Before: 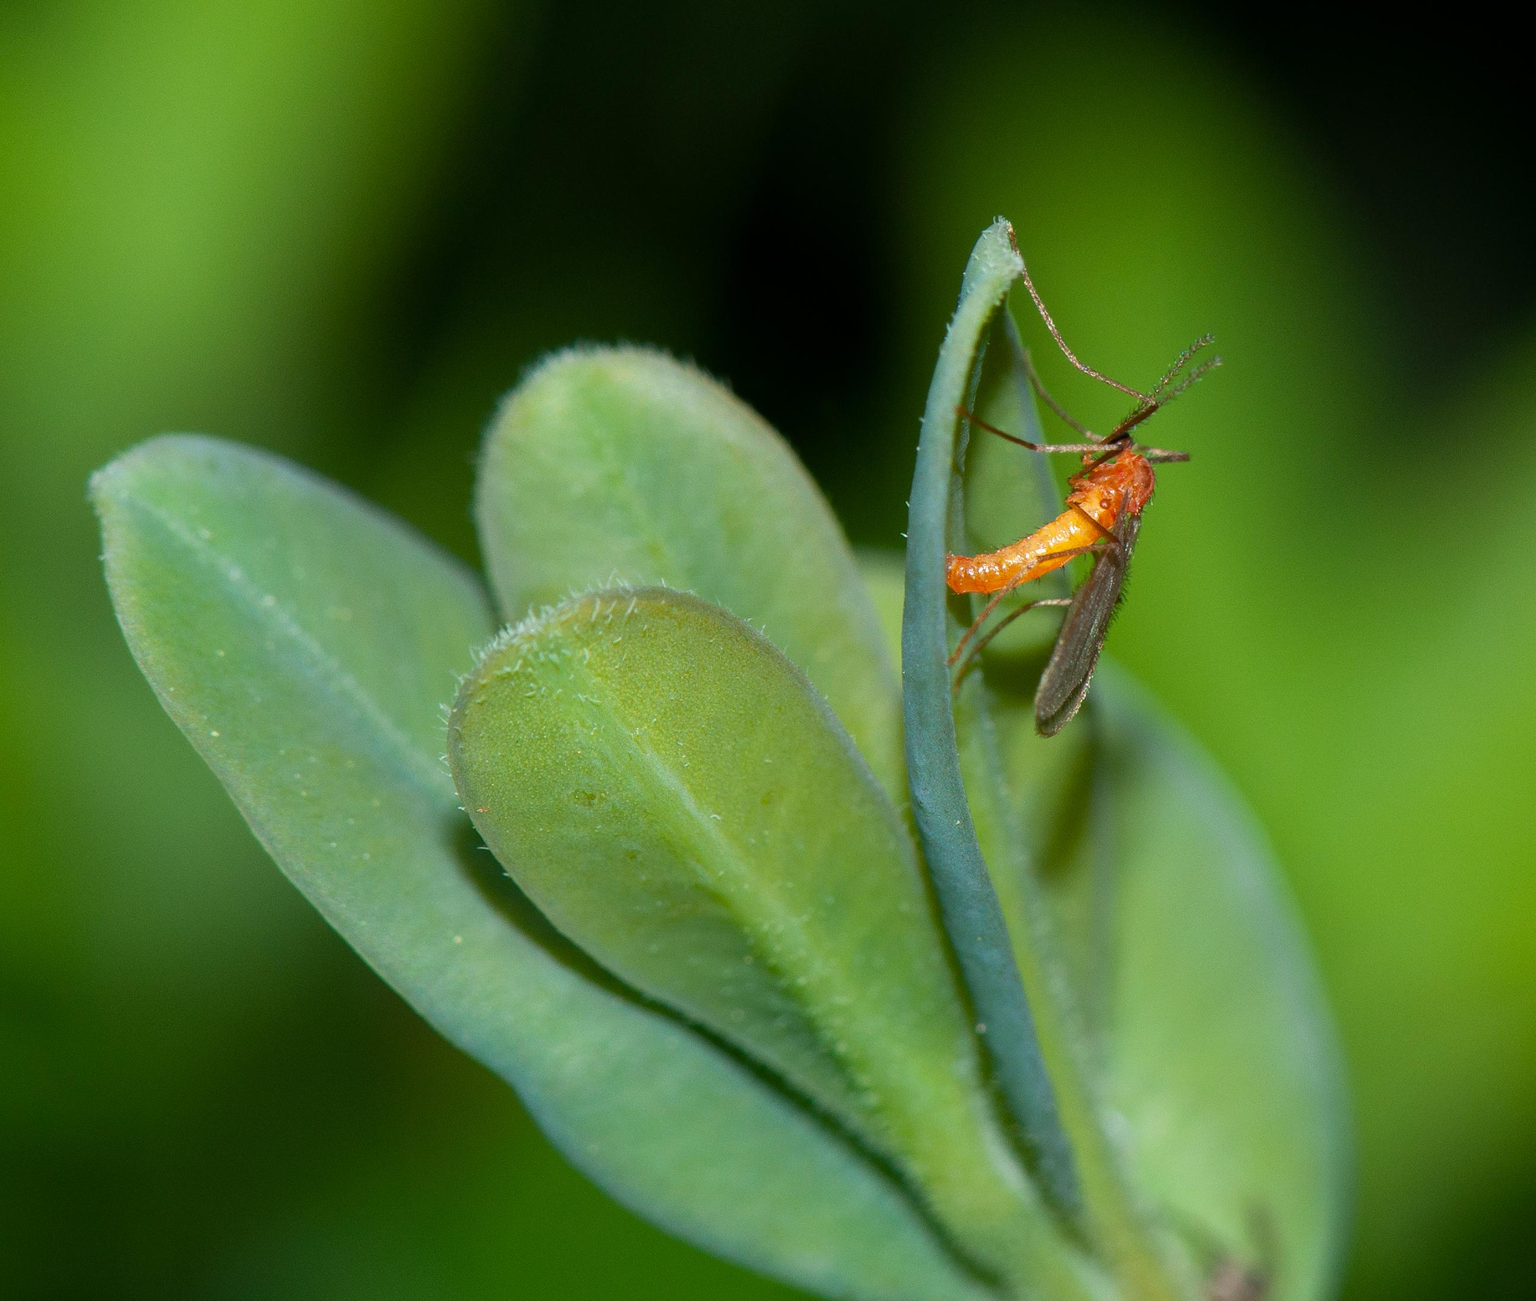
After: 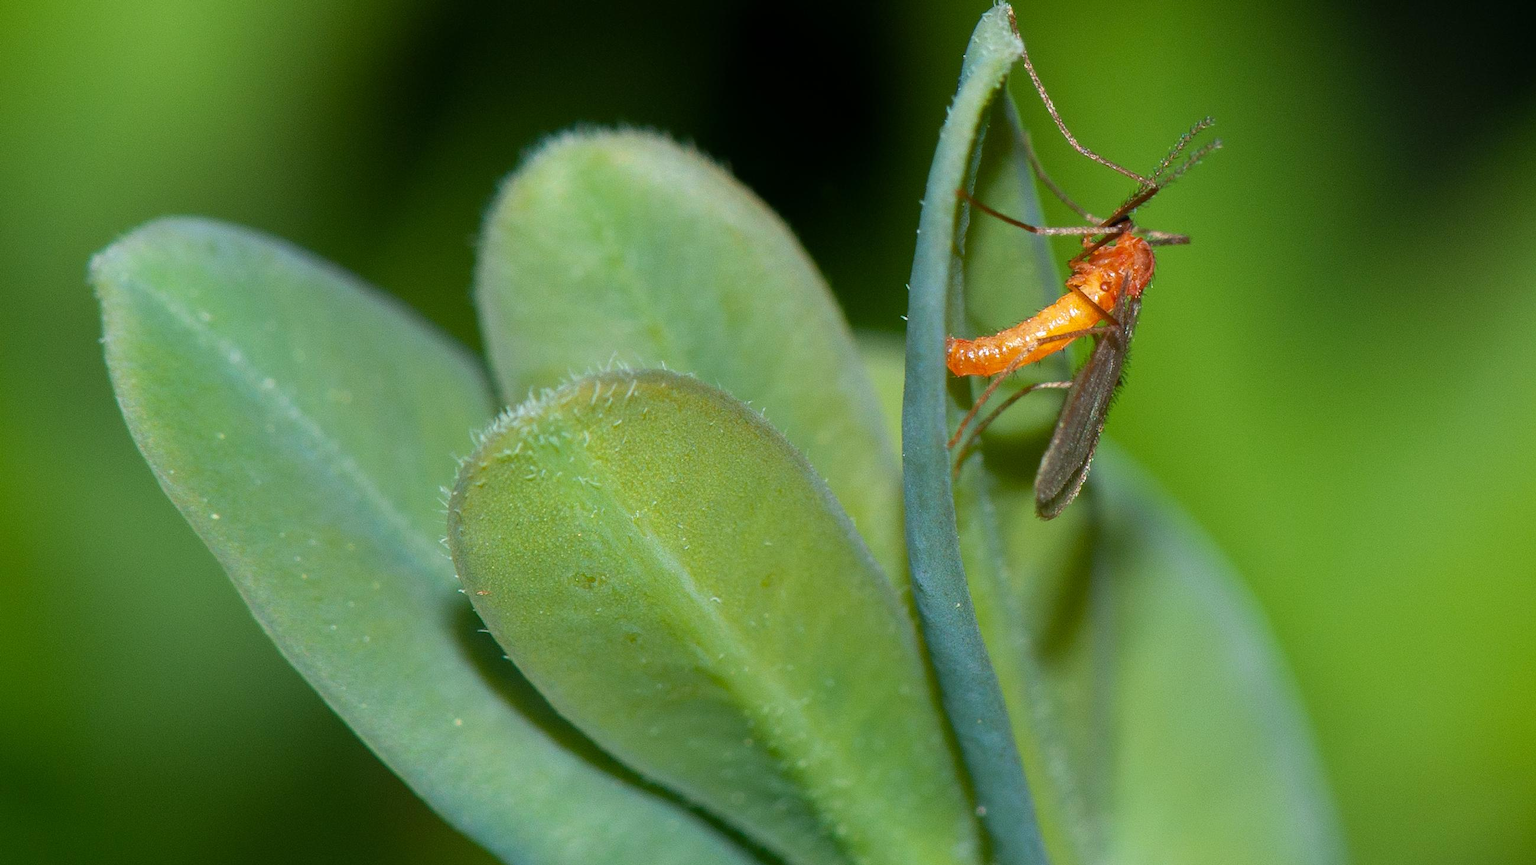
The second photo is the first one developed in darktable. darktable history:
white balance: red 1.009, blue 1.027
crop: top 16.727%, bottom 16.727%
